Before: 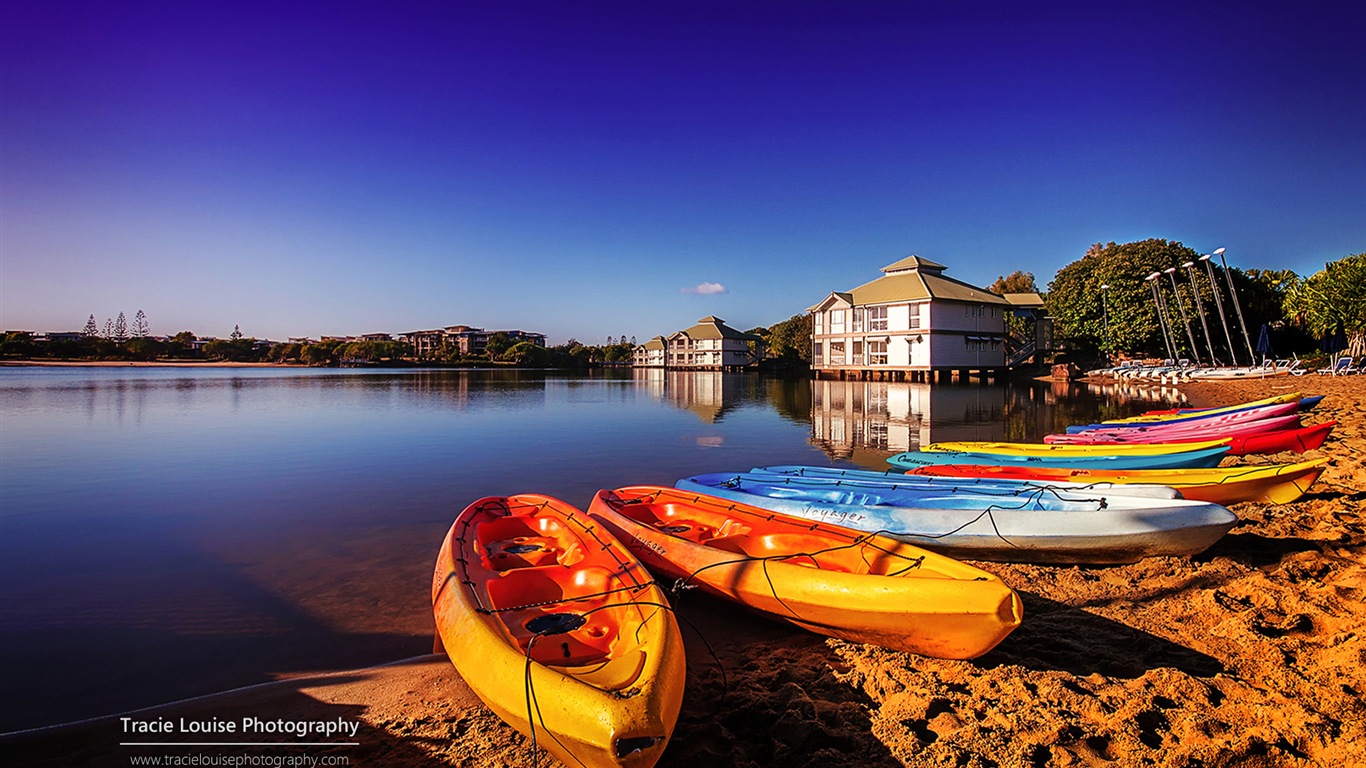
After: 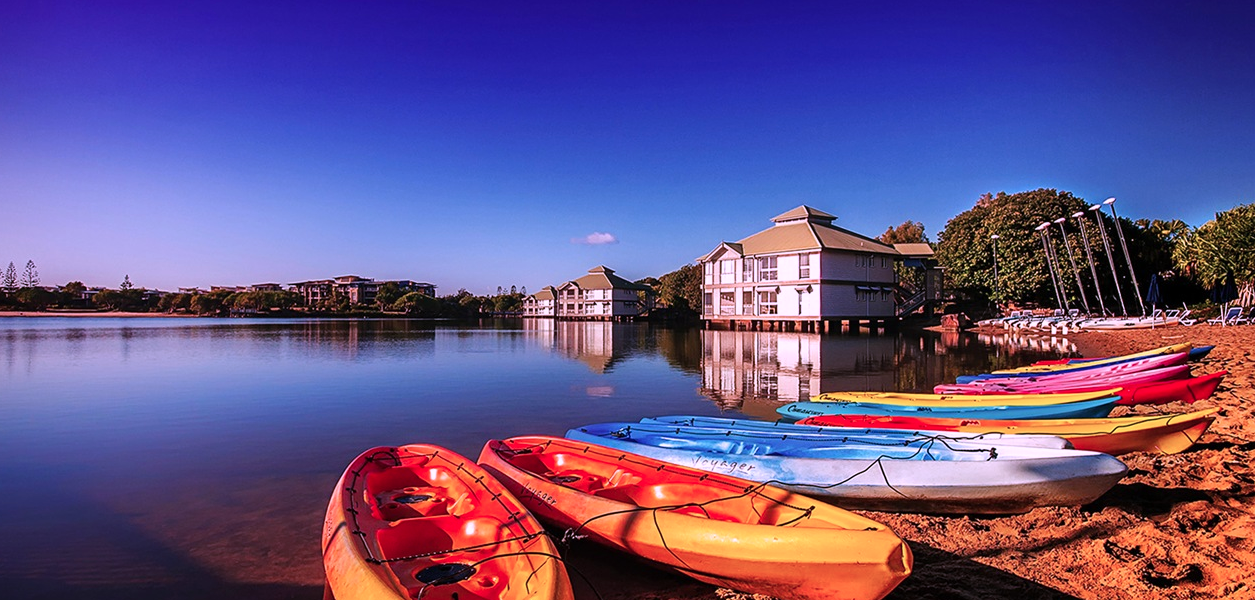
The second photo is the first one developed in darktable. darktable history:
crop: left 8.112%, top 6.531%, bottom 15.268%
color correction: highlights a* 15.12, highlights b* -25.54
